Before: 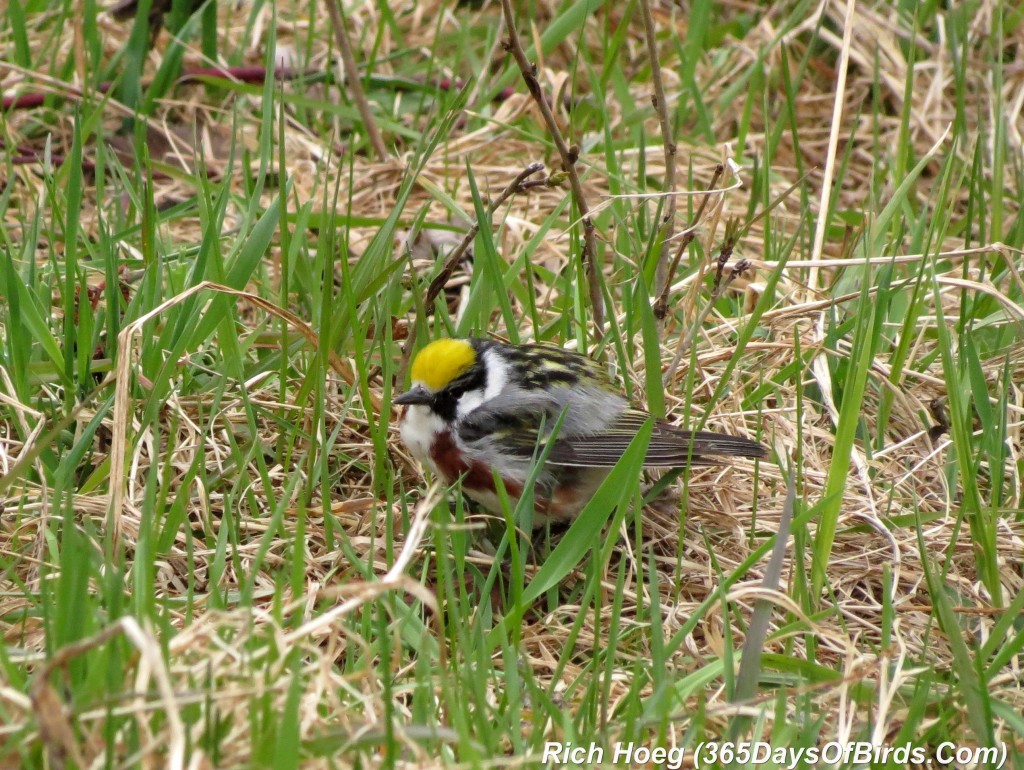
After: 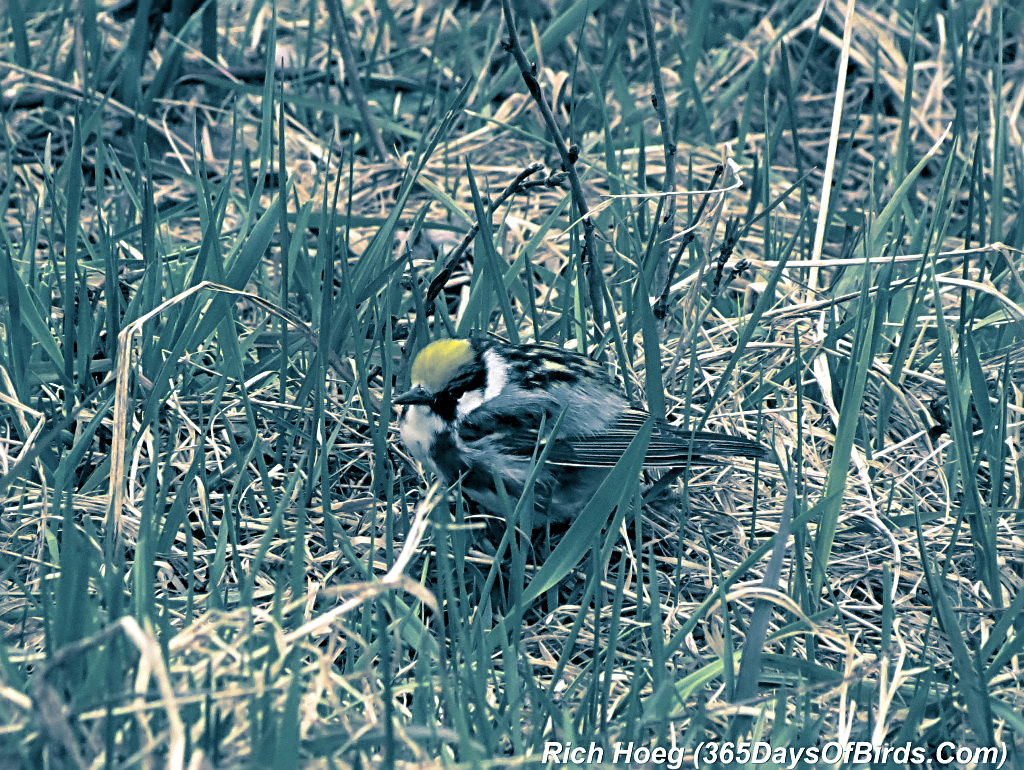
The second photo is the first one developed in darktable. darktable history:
contrast equalizer: octaves 7, y [[0.6 ×6], [0.55 ×6], [0 ×6], [0 ×6], [0 ×6]], mix 0.15
tone equalizer: -7 EV 0.13 EV, smoothing diameter 25%, edges refinement/feathering 10, preserve details guided filter
sharpen: radius 2.817, amount 0.715
split-toning: shadows › hue 212.4°, balance -70
